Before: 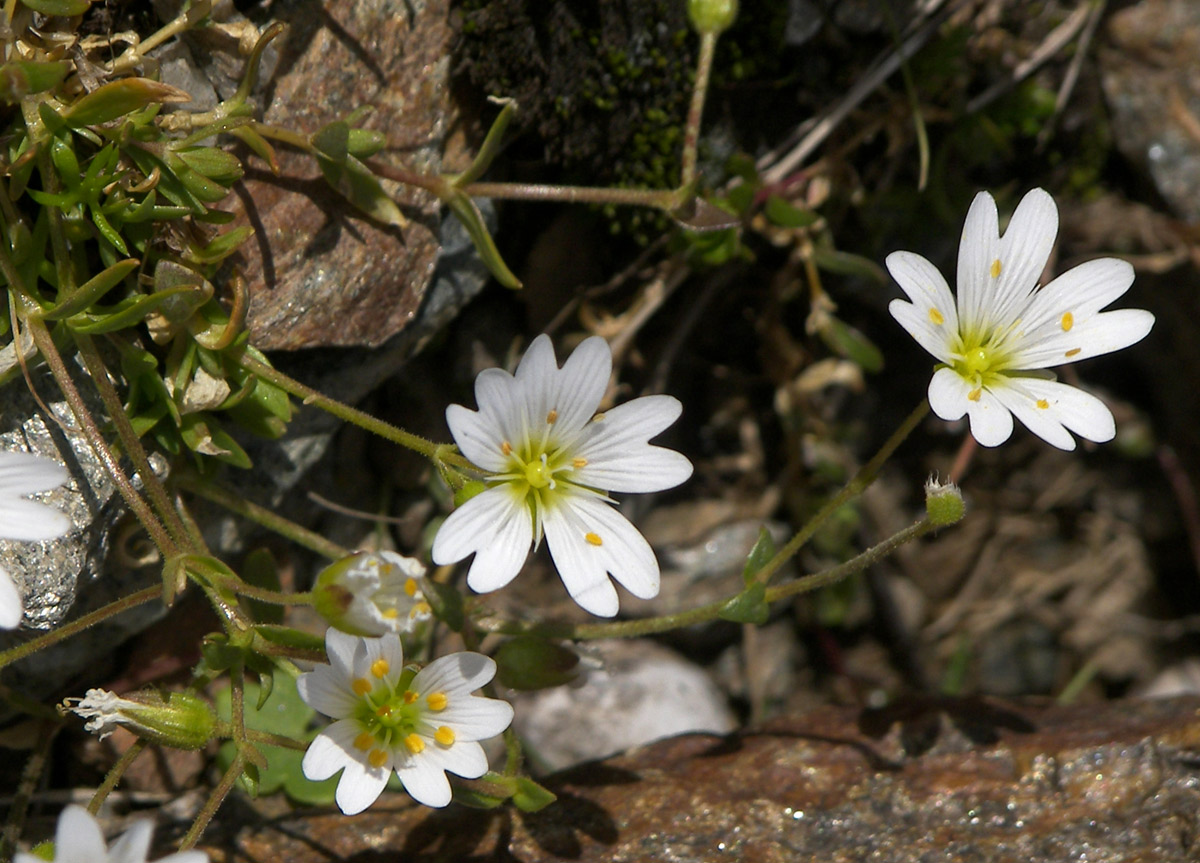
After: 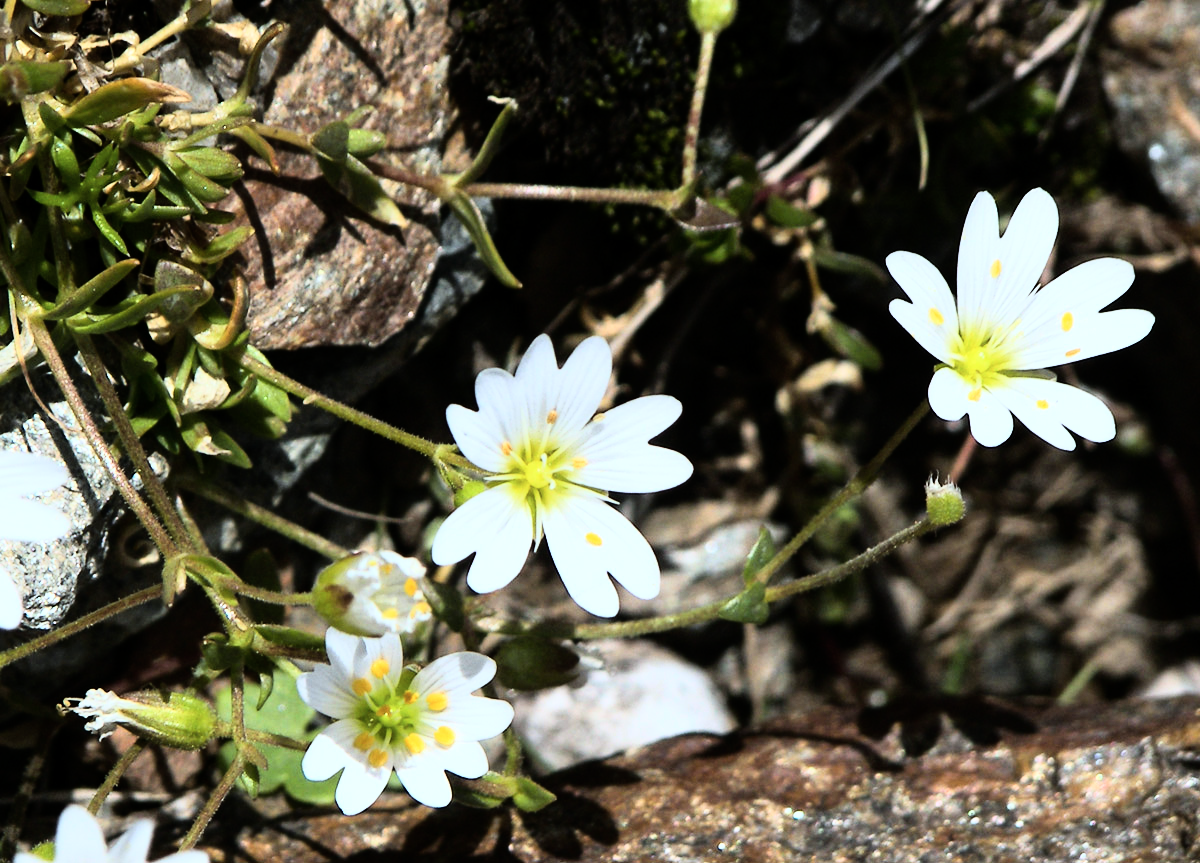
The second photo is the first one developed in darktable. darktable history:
color correction: highlights a* -4.18, highlights b* -10.81
rgb curve: curves: ch0 [(0, 0) (0.21, 0.15) (0.24, 0.21) (0.5, 0.75) (0.75, 0.96) (0.89, 0.99) (1, 1)]; ch1 [(0, 0.02) (0.21, 0.13) (0.25, 0.2) (0.5, 0.67) (0.75, 0.9) (0.89, 0.97) (1, 1)]; ch2 [(0, 0.02) (0.21, 0.13) (0.25, 0.2) (0.5, 0.67) (0.75, 0.9) (0.89, 0.97) (1, 1)], compensate middle gray true
